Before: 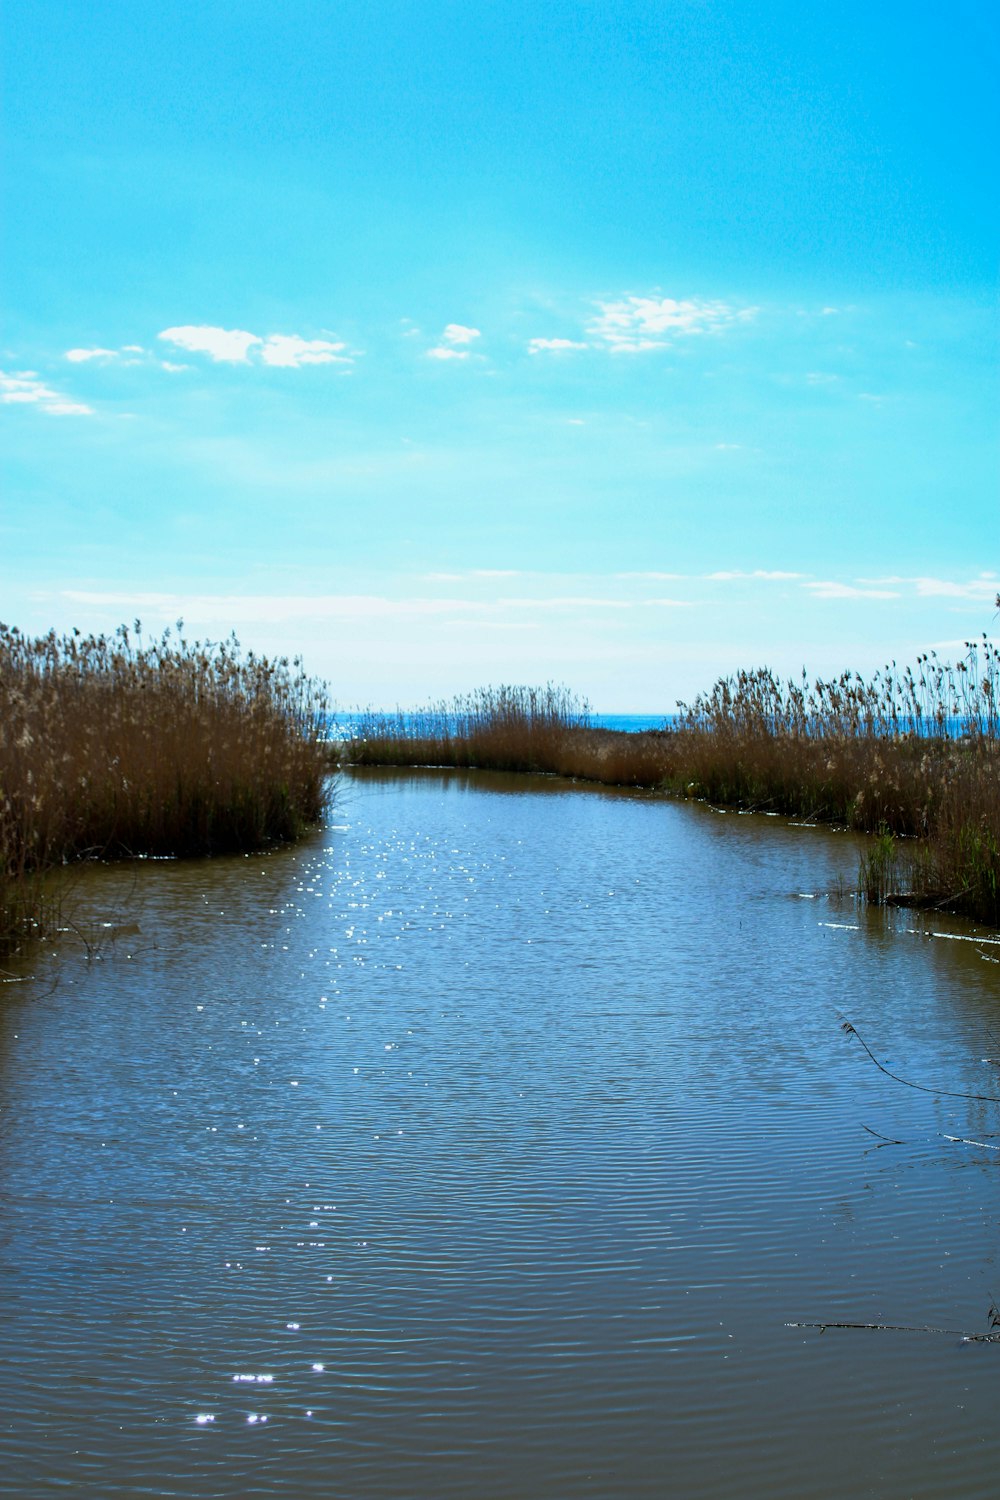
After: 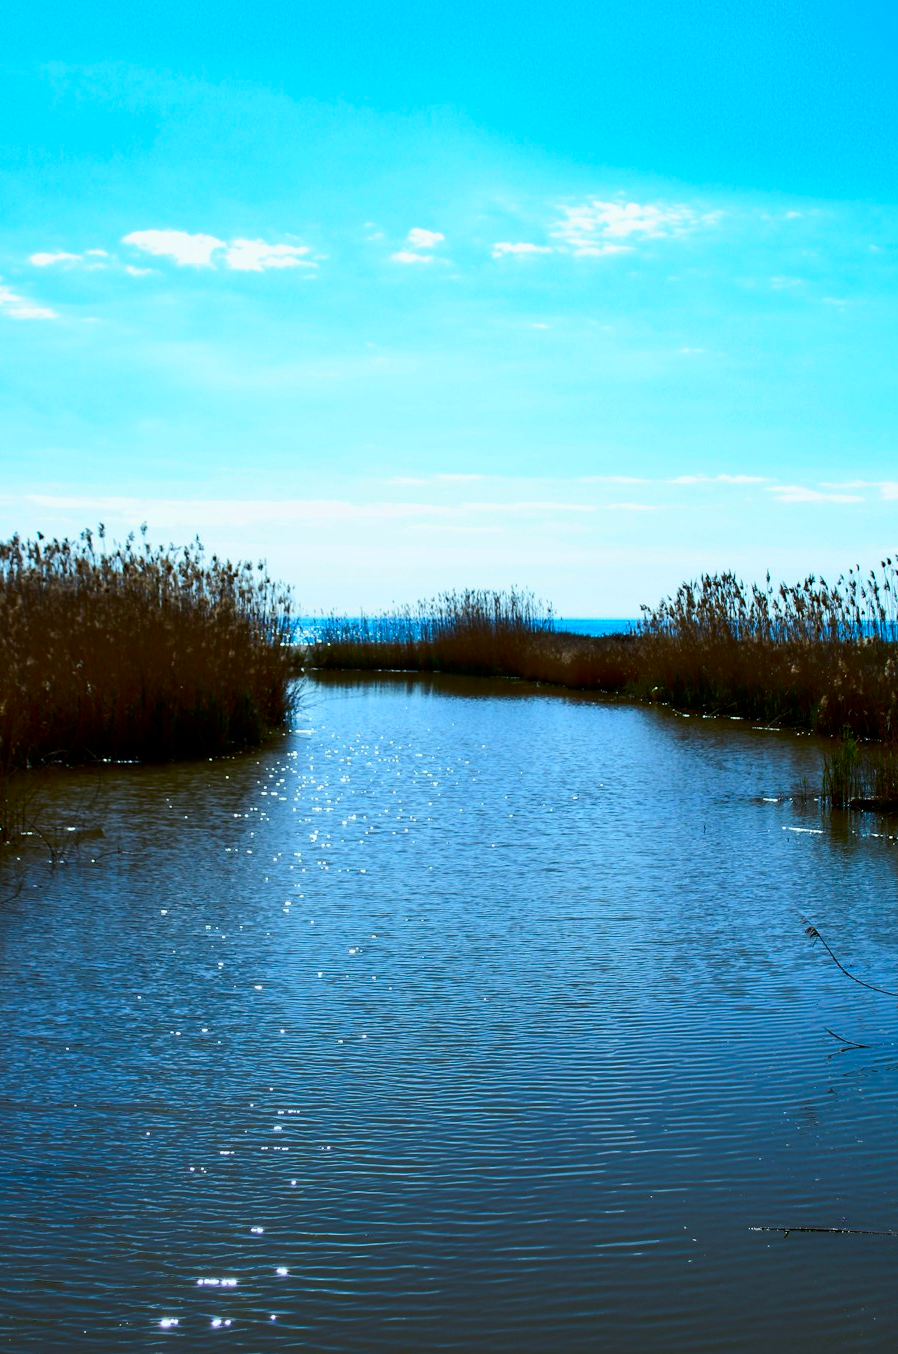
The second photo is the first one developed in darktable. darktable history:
crop: left 3.608%, top 6.402%, right 6.531%, bottom 3.308%
contrast brightness saturation: contrast 0.206, brightness -0.1, saturation 0.207
tone equalizer: edges refinement/feathering 500, mask exposure compensation -1.57 EV, preserve details no
